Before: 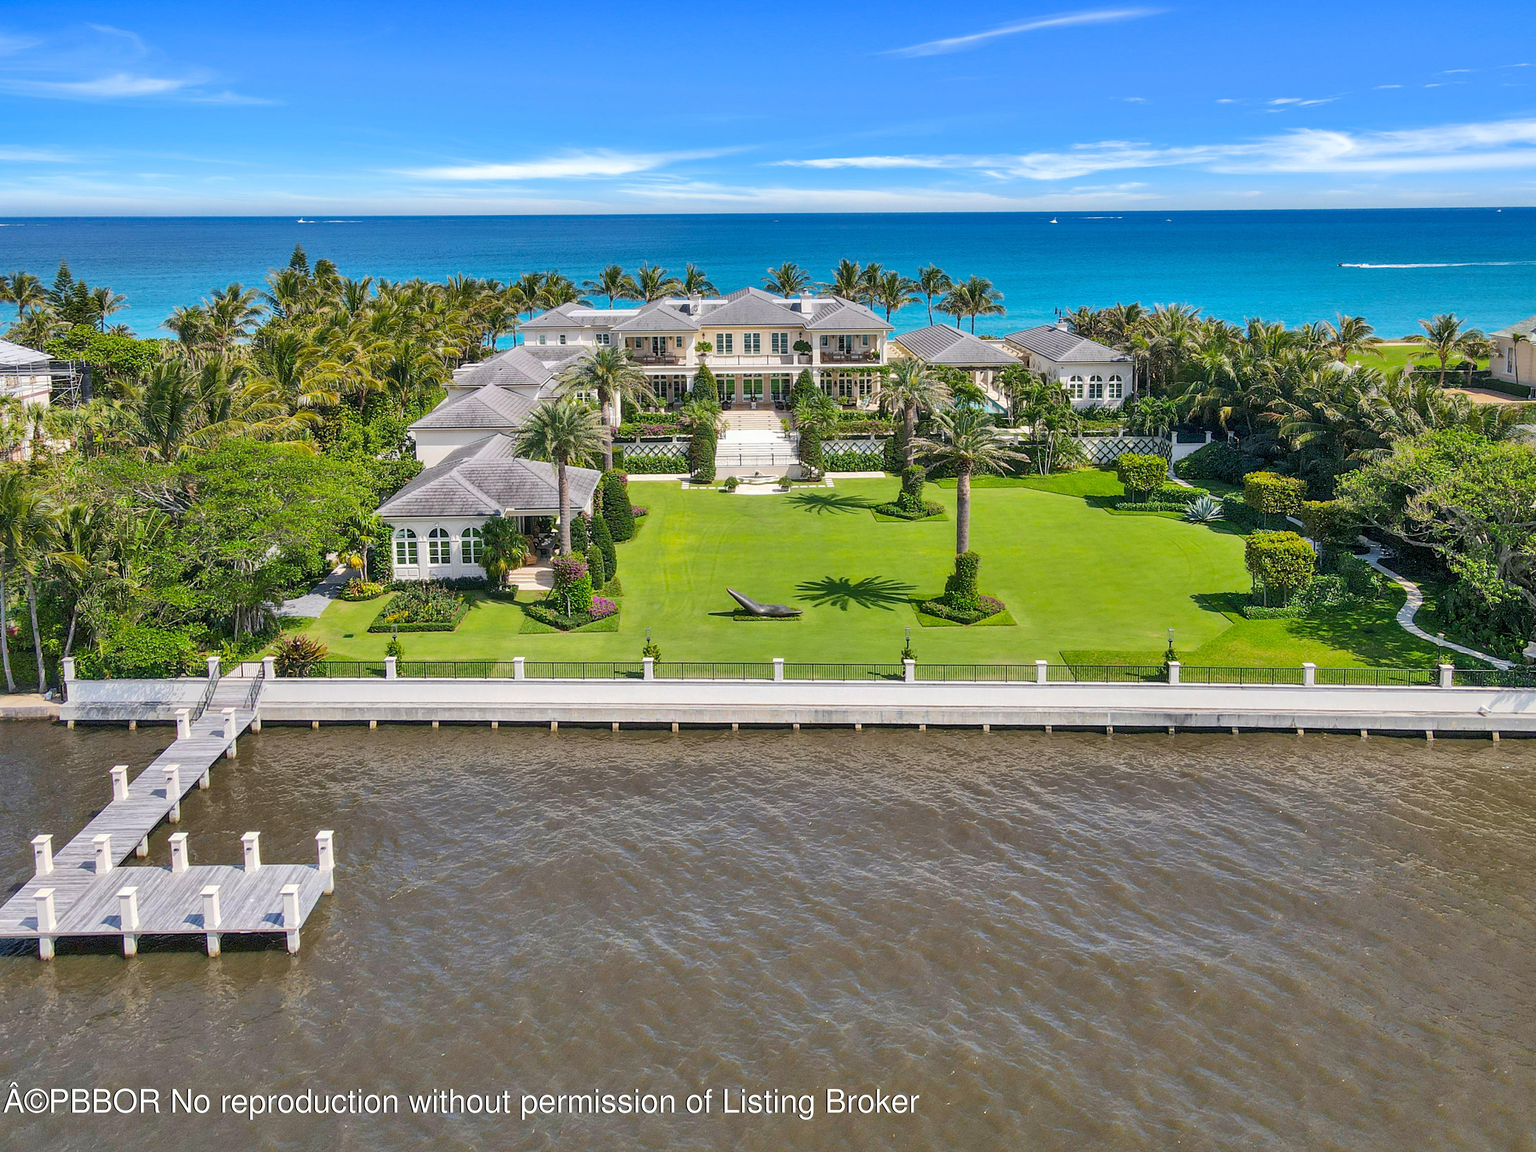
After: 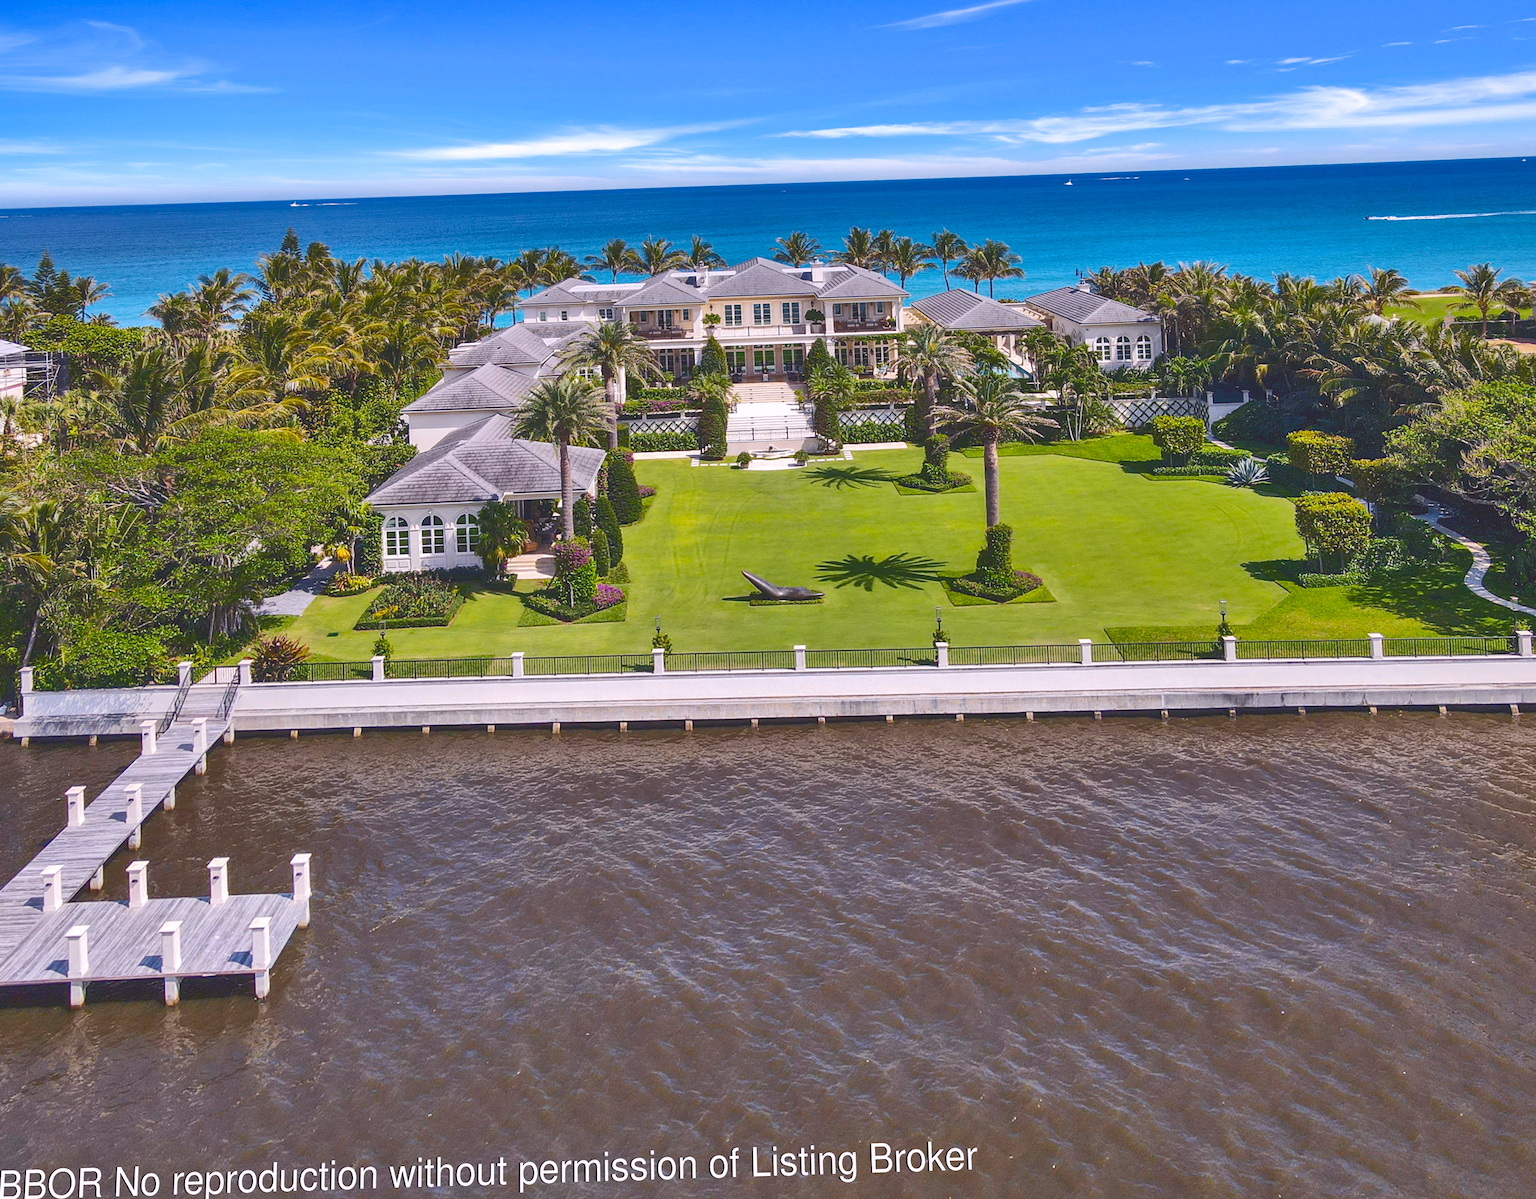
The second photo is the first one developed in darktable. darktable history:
levels: levels [0, 0.476, 0.951]
rotate and perspective: rotation -1.68°, lens shift (vertical) -0.146, crop left 0.049, crop right 0.912, crop top 0.032, crop bottom 0.96
tone curve: curves: ch0 [(0, 0.142) (0.384, 0.314) (0.752, 0.711) (0.991, 0.95)]; ch1 [(0.006, 0.129) (0.346, 0.384) (1, 1)]; ch2 [(0.003, 0.057) (0.261, 0.248) (1, 1)], color space Lab, independent channels
shadows and highlights: shadows 20.55, highlights -20.99, soften with gaussian
